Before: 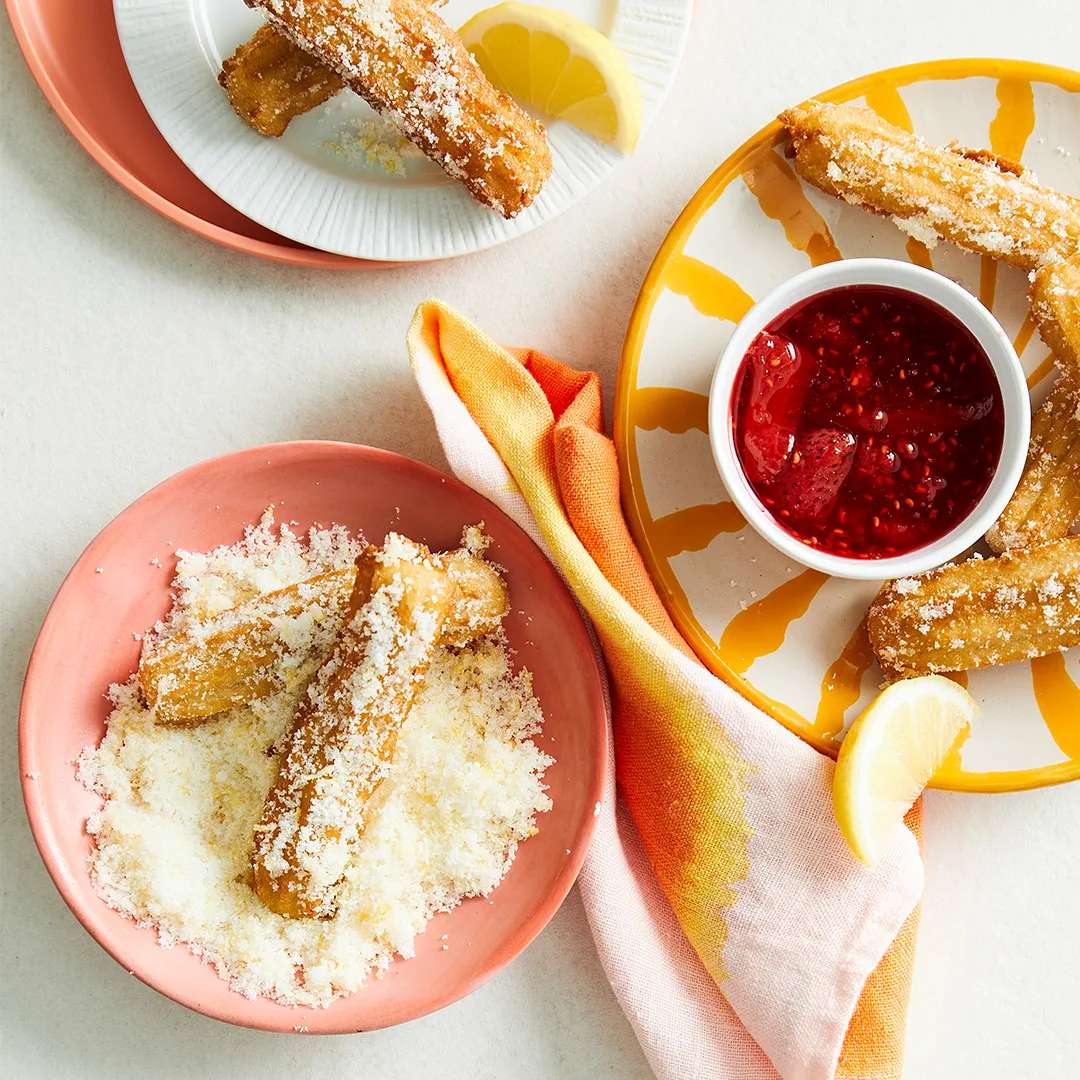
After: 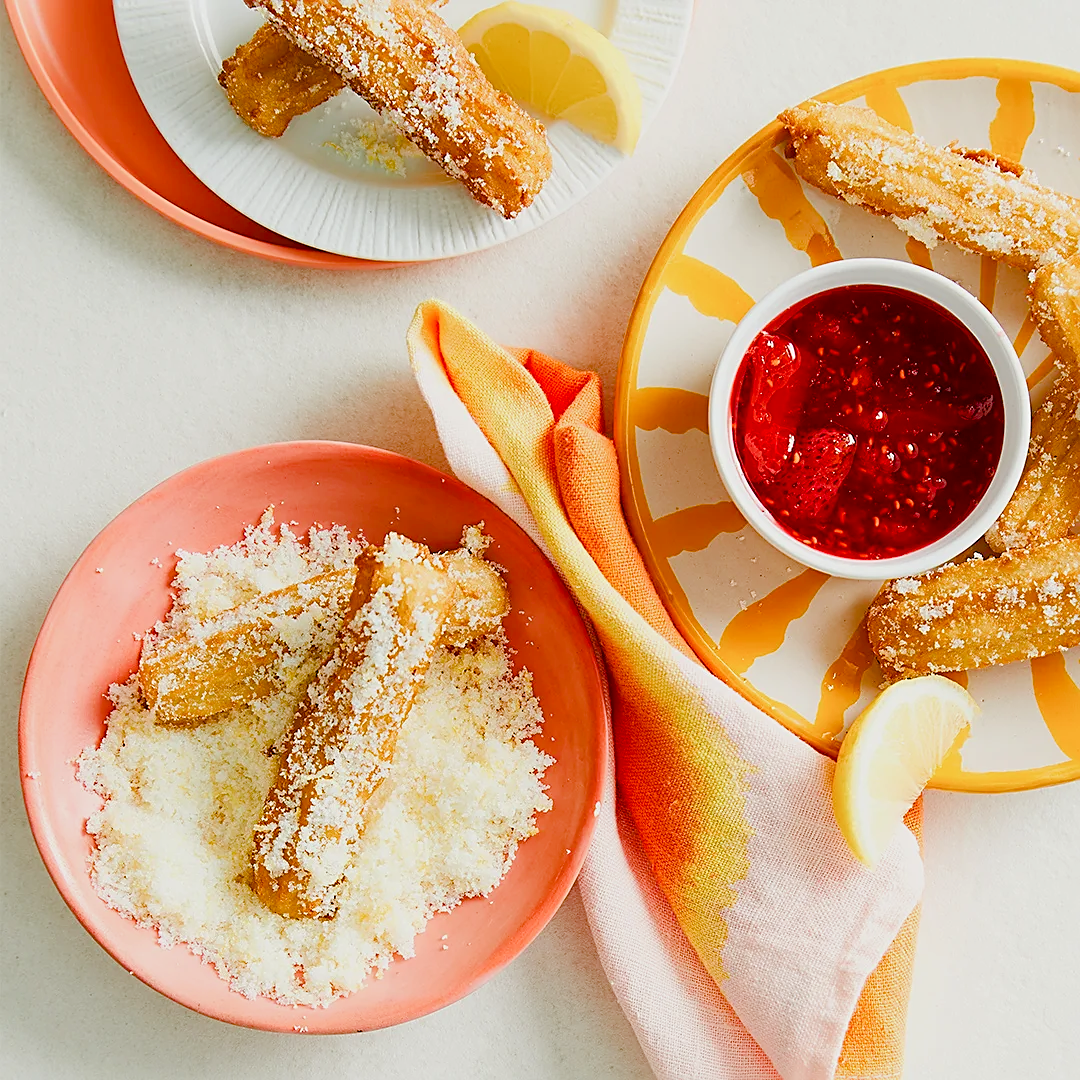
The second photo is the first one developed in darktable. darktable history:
color balance rgb: power › luminance -3.6%, power › chroma 0.571%, power › hue 38.38°, linear chroma grading › global chroma 15.415%, perceptual saturation grading › global saturation 20%, perceptual saturation grading › highlights -50.452%, perceptual saturation grading › shadows 30.851%, perceptual brilliance grading › global brilliance 12.363%, contrast -29.459%
sharpen: on, module defaults
